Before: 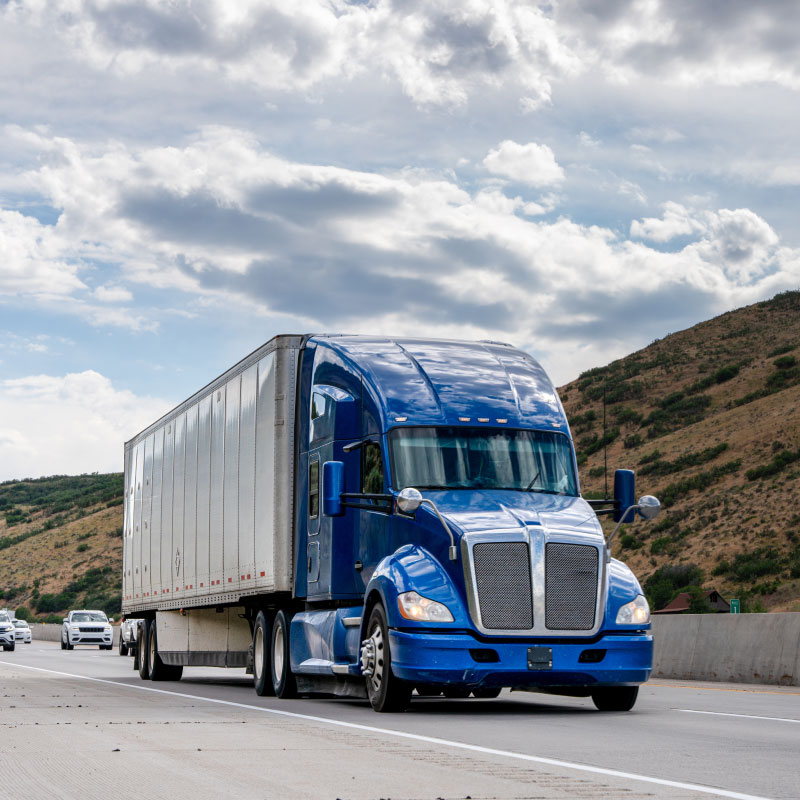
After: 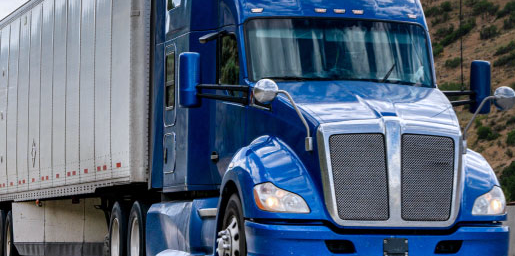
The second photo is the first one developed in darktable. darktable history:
crop: left 18.091%, top 51.13%, right 17.525%, bottom 16.85%
white balance: red 0.983, blue 1.036
